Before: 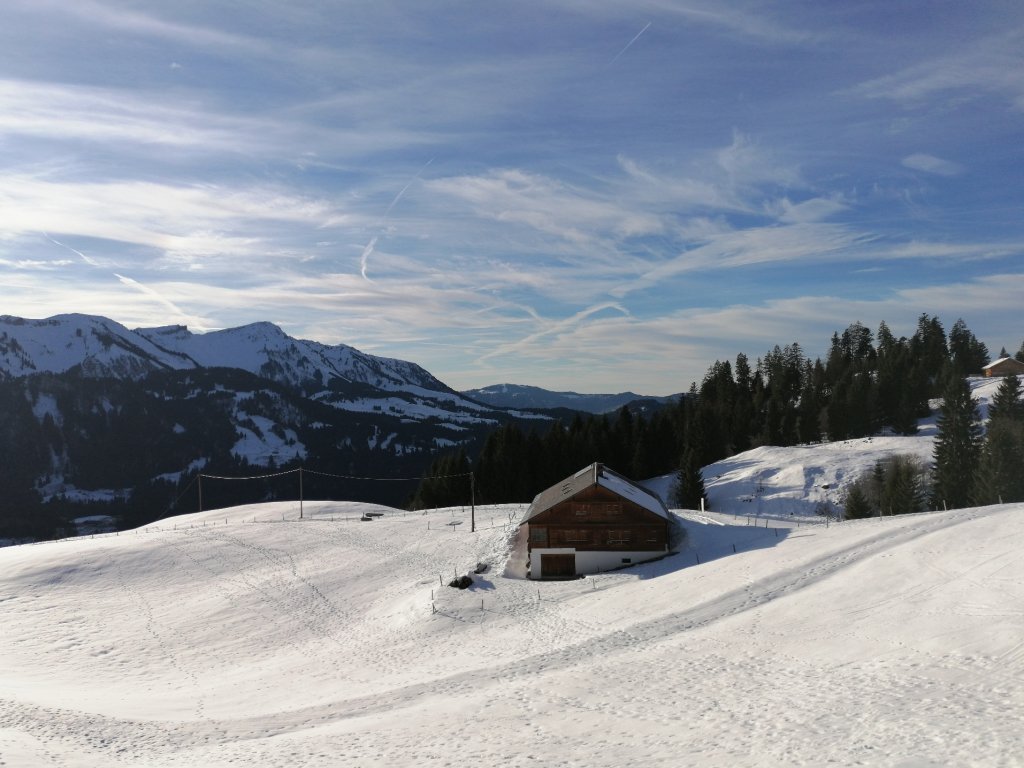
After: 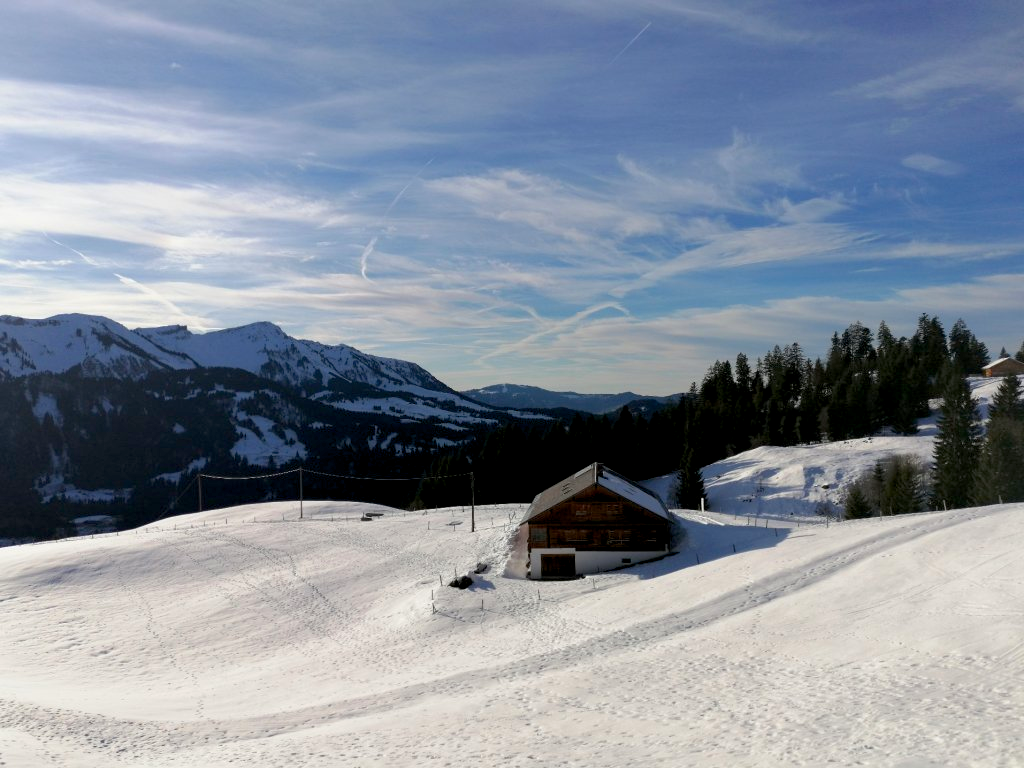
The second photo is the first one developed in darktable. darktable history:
color balance rgb: global offset › luminance -0.862%, perceptual saturation grading › global saturation 16.194%
